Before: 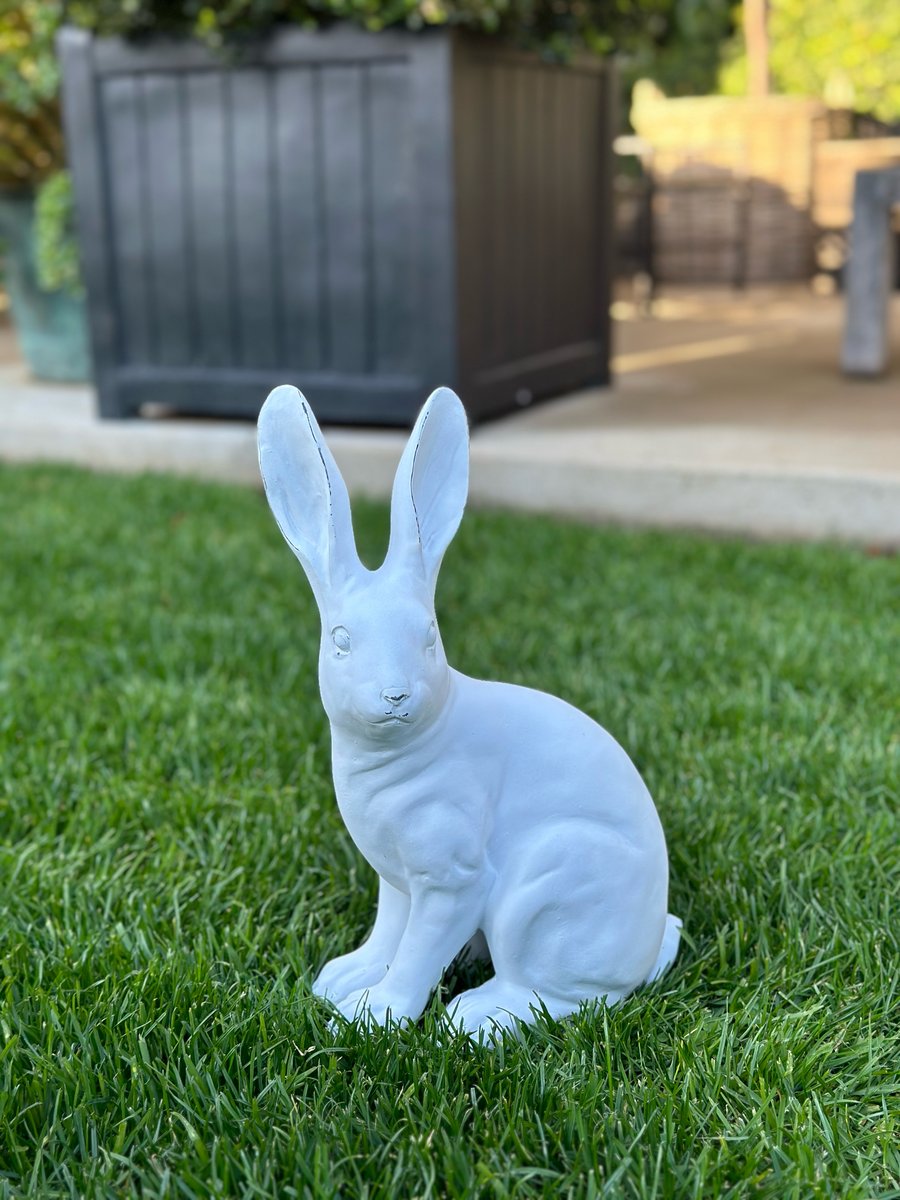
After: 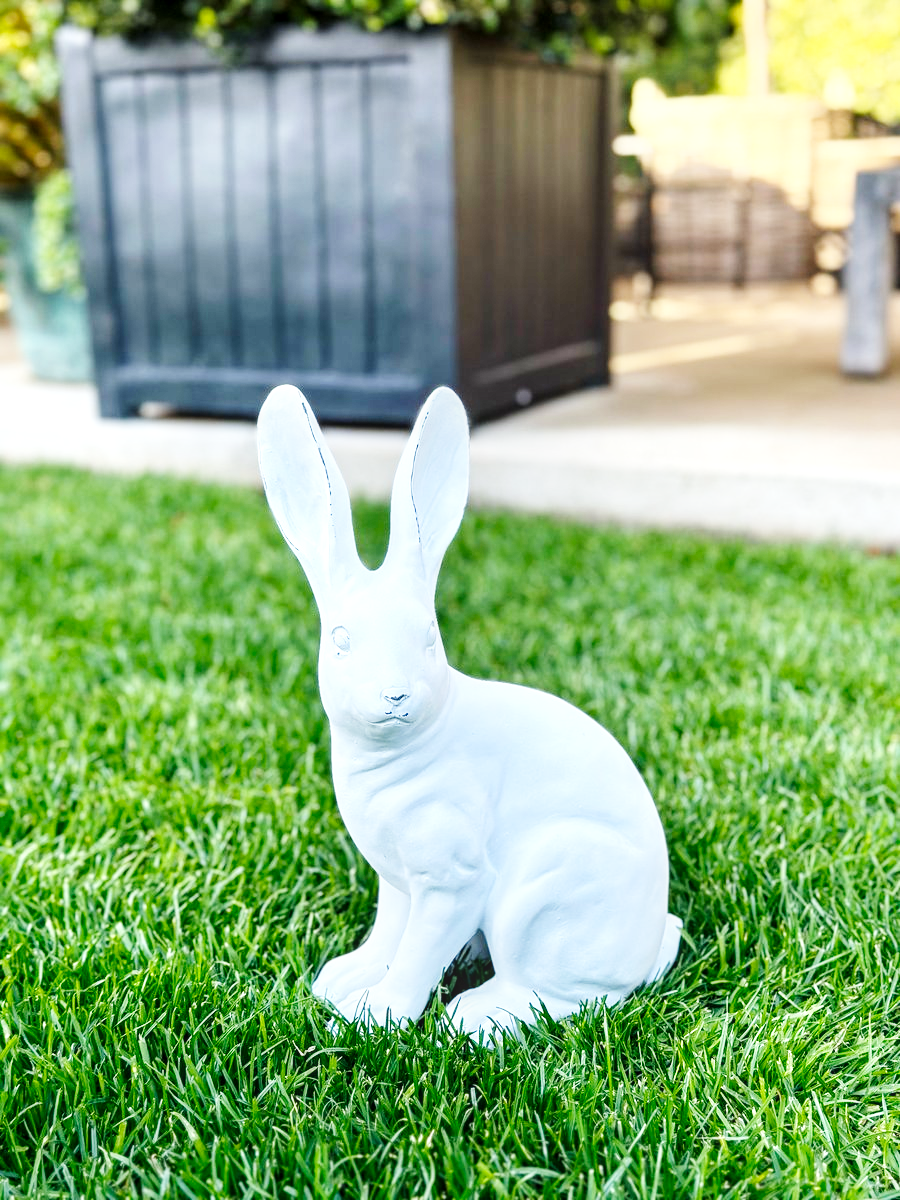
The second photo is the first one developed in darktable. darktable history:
base curve: curves: ch0 [(0, 0.003) (0.001, 0.002) (0.006, 0.004) (0.02, 0.022) (0.048, 0.086) (0.094, 0.234) (0.162, 0.431) (0.258, 0.629) (0.385, 0.8) (0.548, 0.918) (0.751, 0.988) (1, 1)], preserve colors none
local contrast: on, module defaults
